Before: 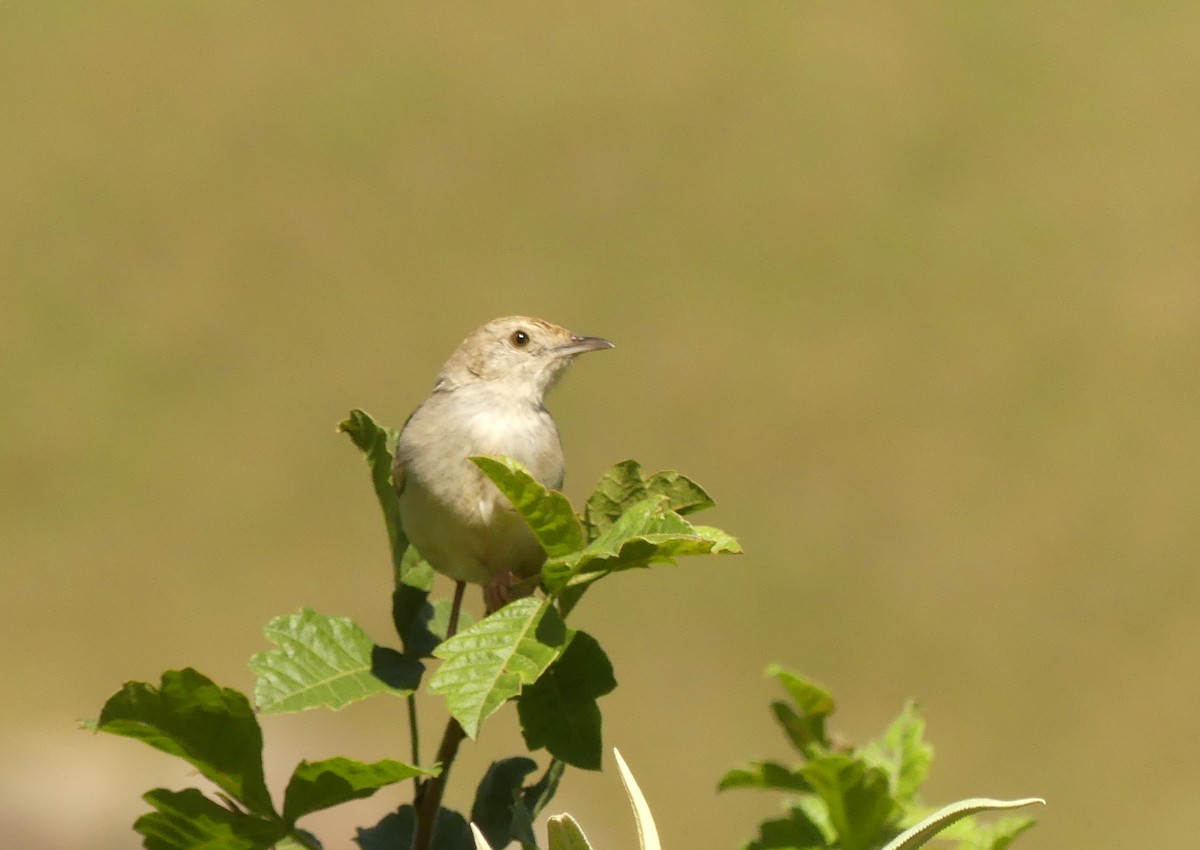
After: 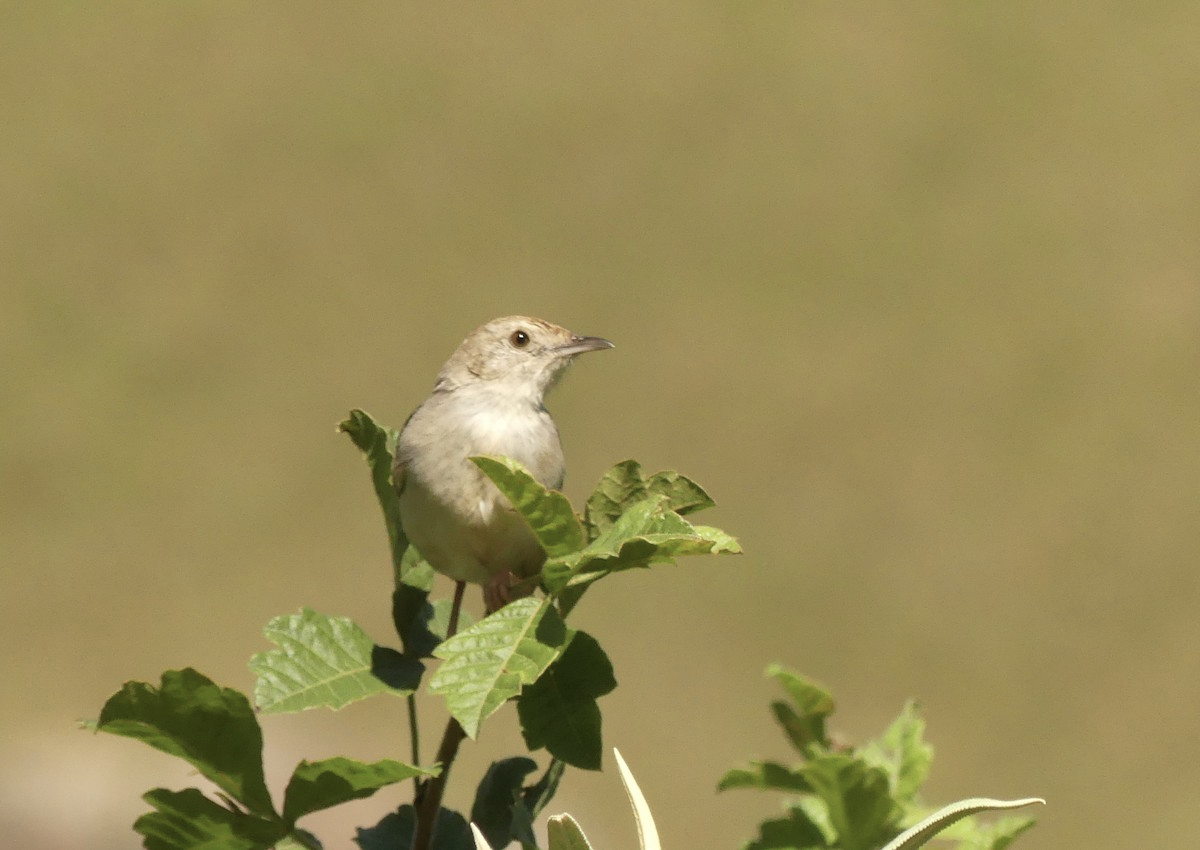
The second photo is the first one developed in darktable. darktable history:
color correction: highlights b* -0.044, saturation 0.788
color balance rgb: perceptual saturation grading › global saturation -11.636%
contrast brightness saturation: contrast 0.036, saturation 0.153
shadows and highlights: soften with gaussian
